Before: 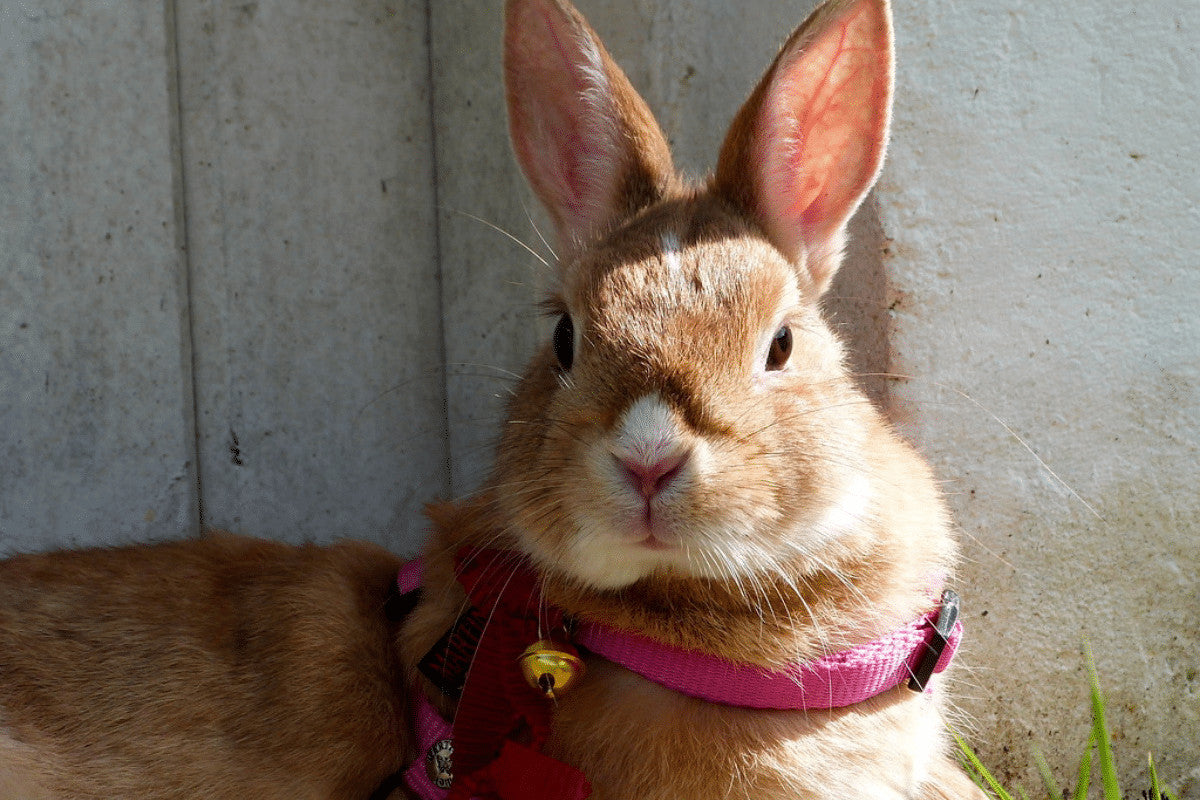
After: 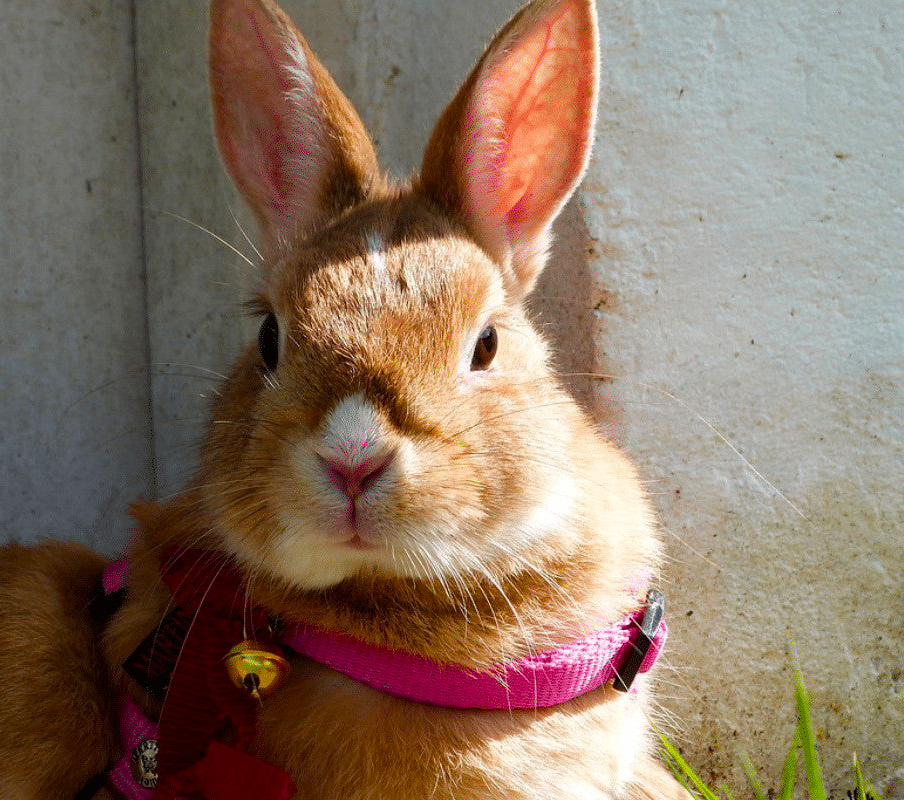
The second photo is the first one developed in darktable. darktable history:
color balance rgb: linear chroma grading › global chroma 8.33%, perceptual saturation grading › global saturation 18.52%, global vibrance 7.87%
crop and rotate: left 24.6%
